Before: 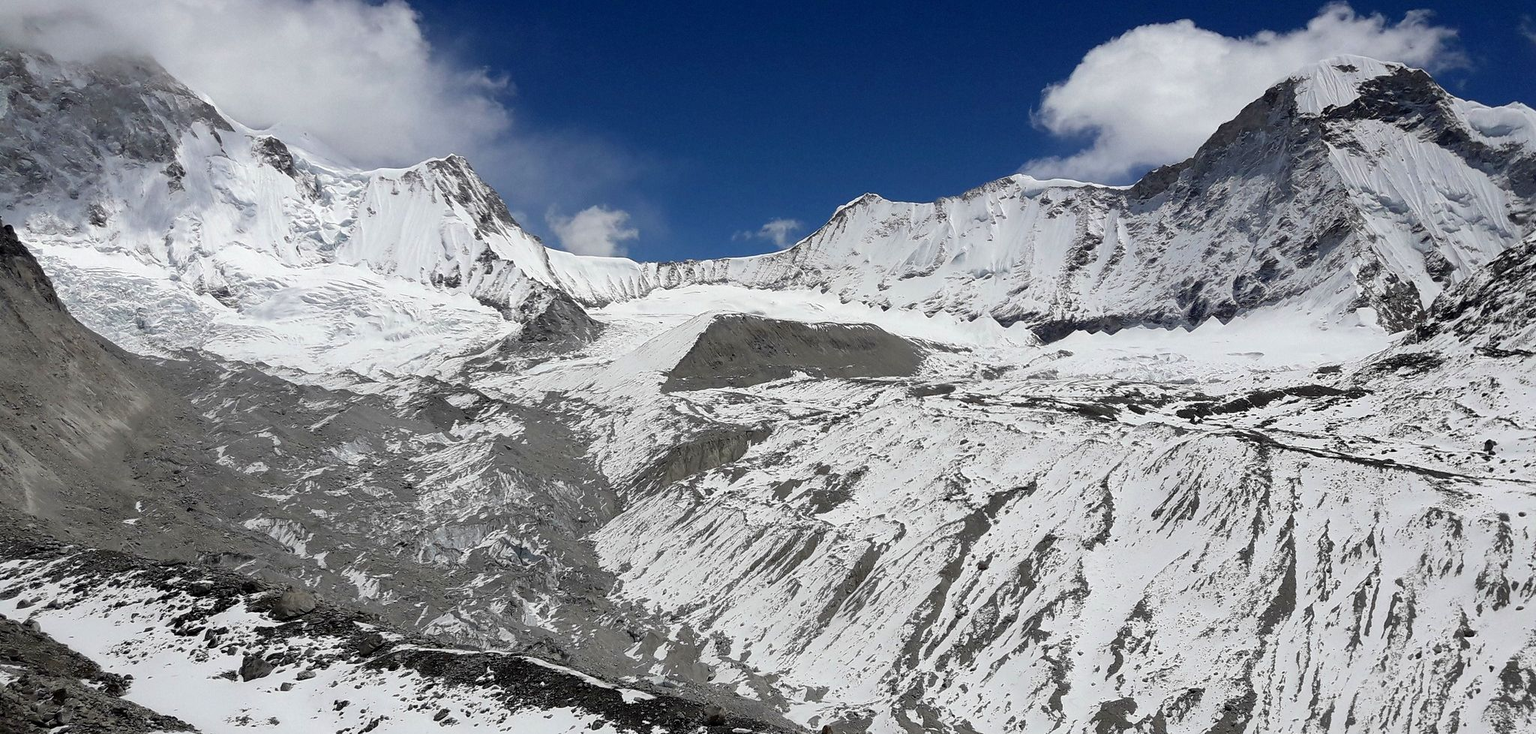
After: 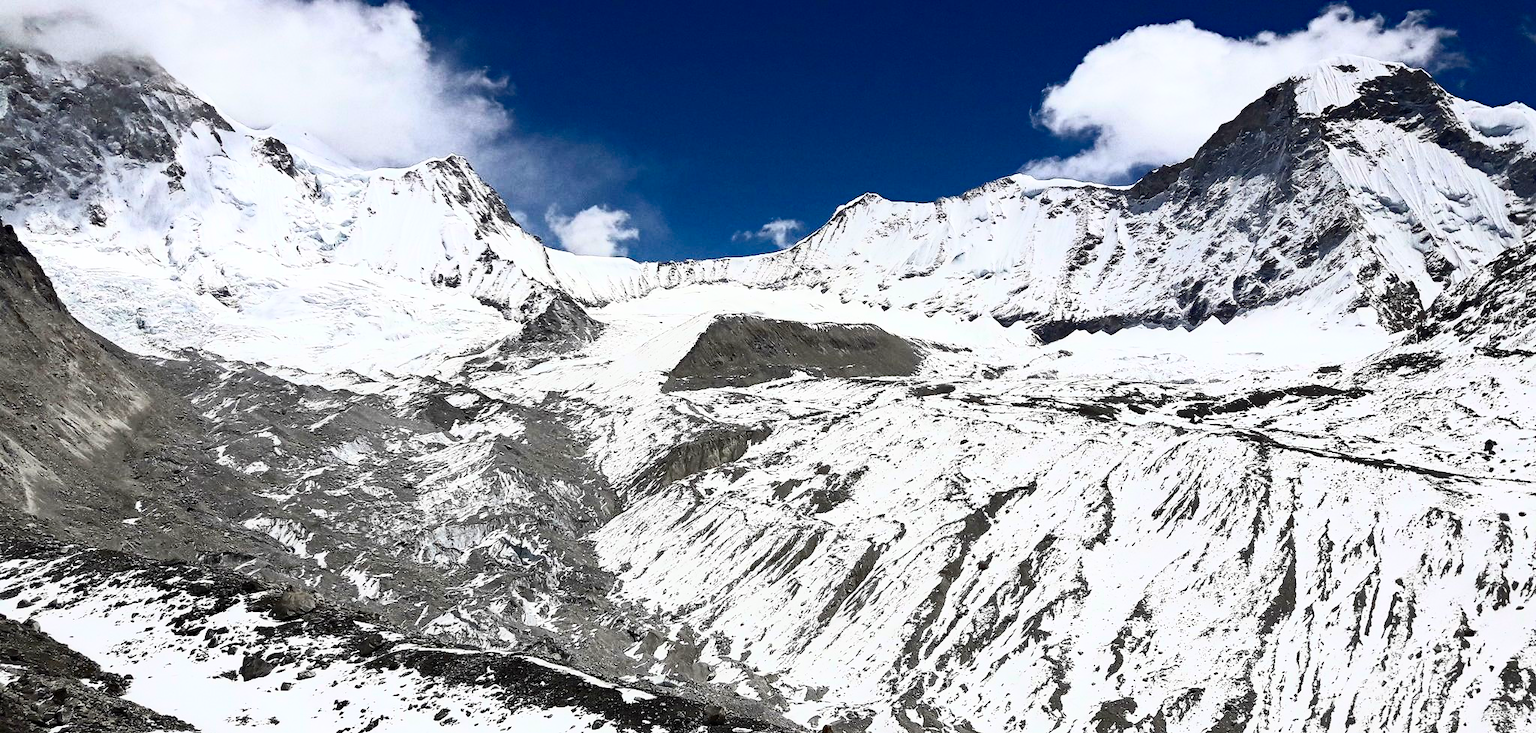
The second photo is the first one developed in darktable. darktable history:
contrast brightness saturation: contrast 0.605, brightness 0.357, saturation 0.135
haze removal: strength 0.296, distance 0.244, compatibility mode true, adaptive false
